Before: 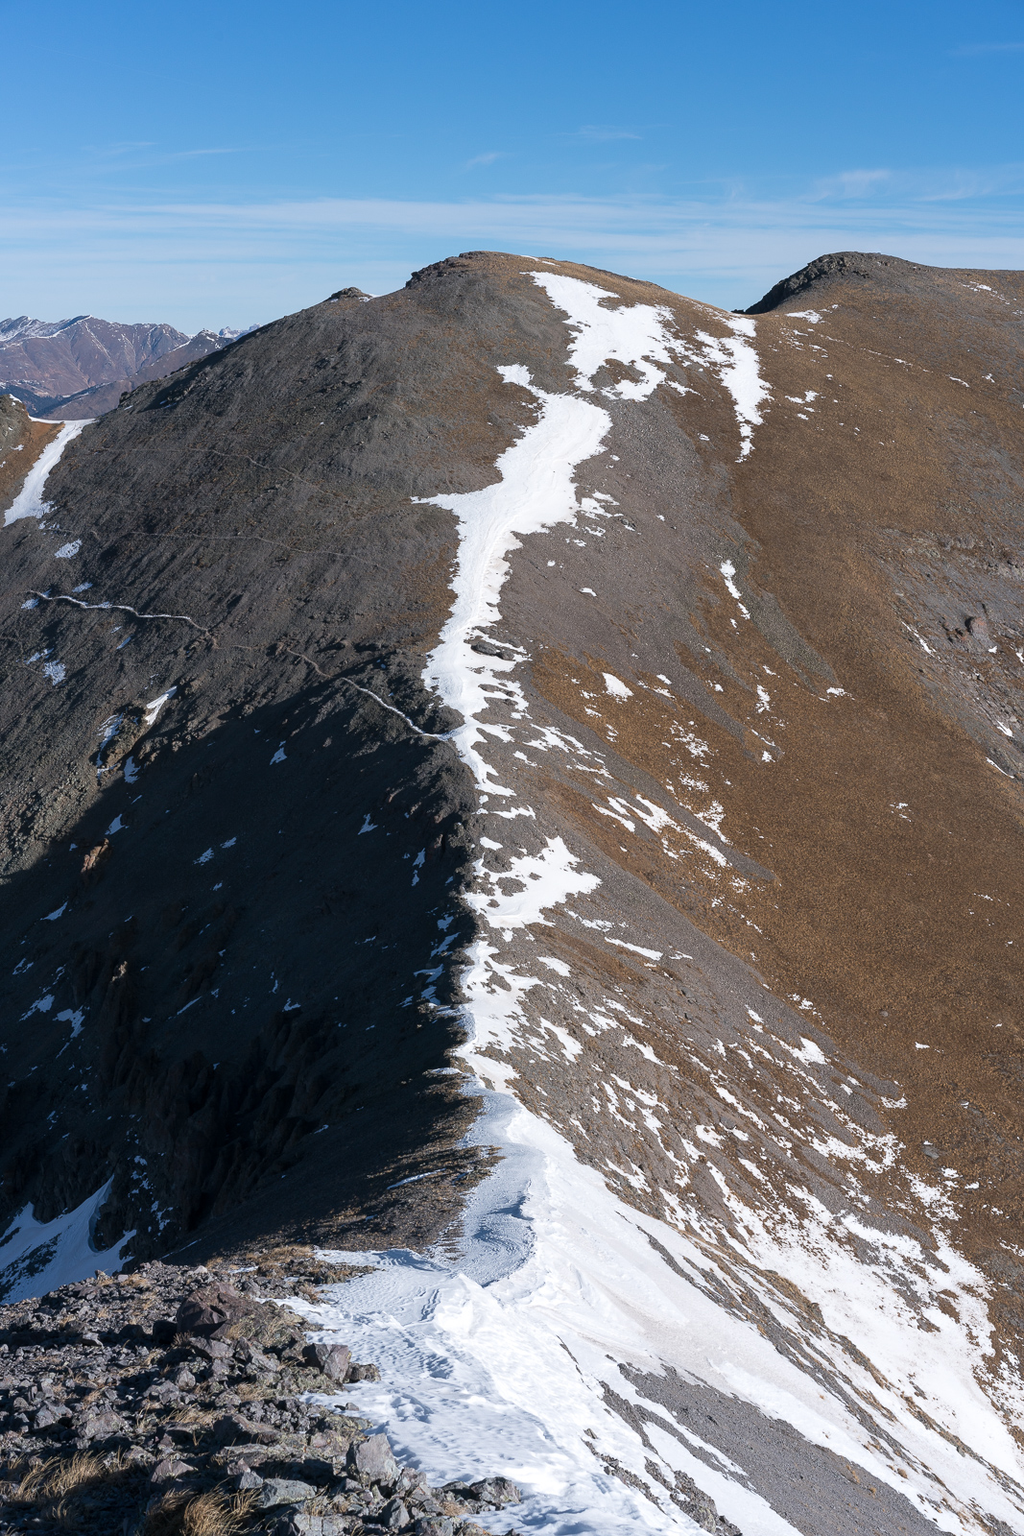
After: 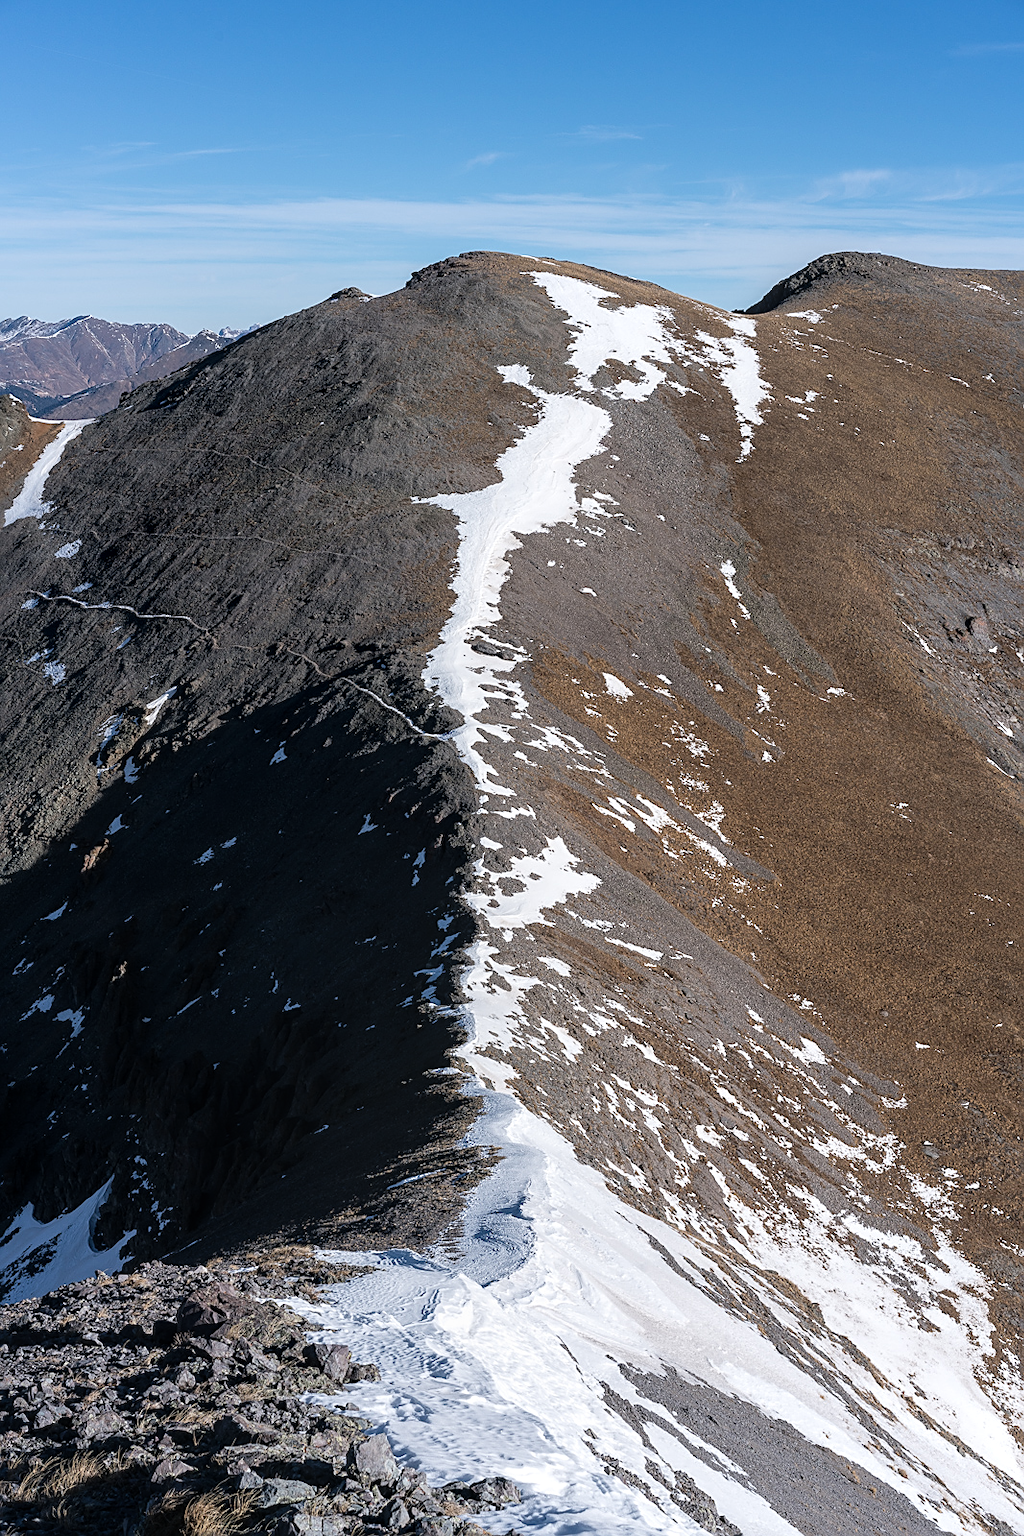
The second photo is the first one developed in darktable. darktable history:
rgb curve: curves: ch0 [(0, 0) (0.136, 0.078) (0.262, 0.245) (0.414, 0.42) (1, 1)], compensate middle gray true, preserve colors basic power
sharpen: on, module defaults
local contrast: on, module defaults
